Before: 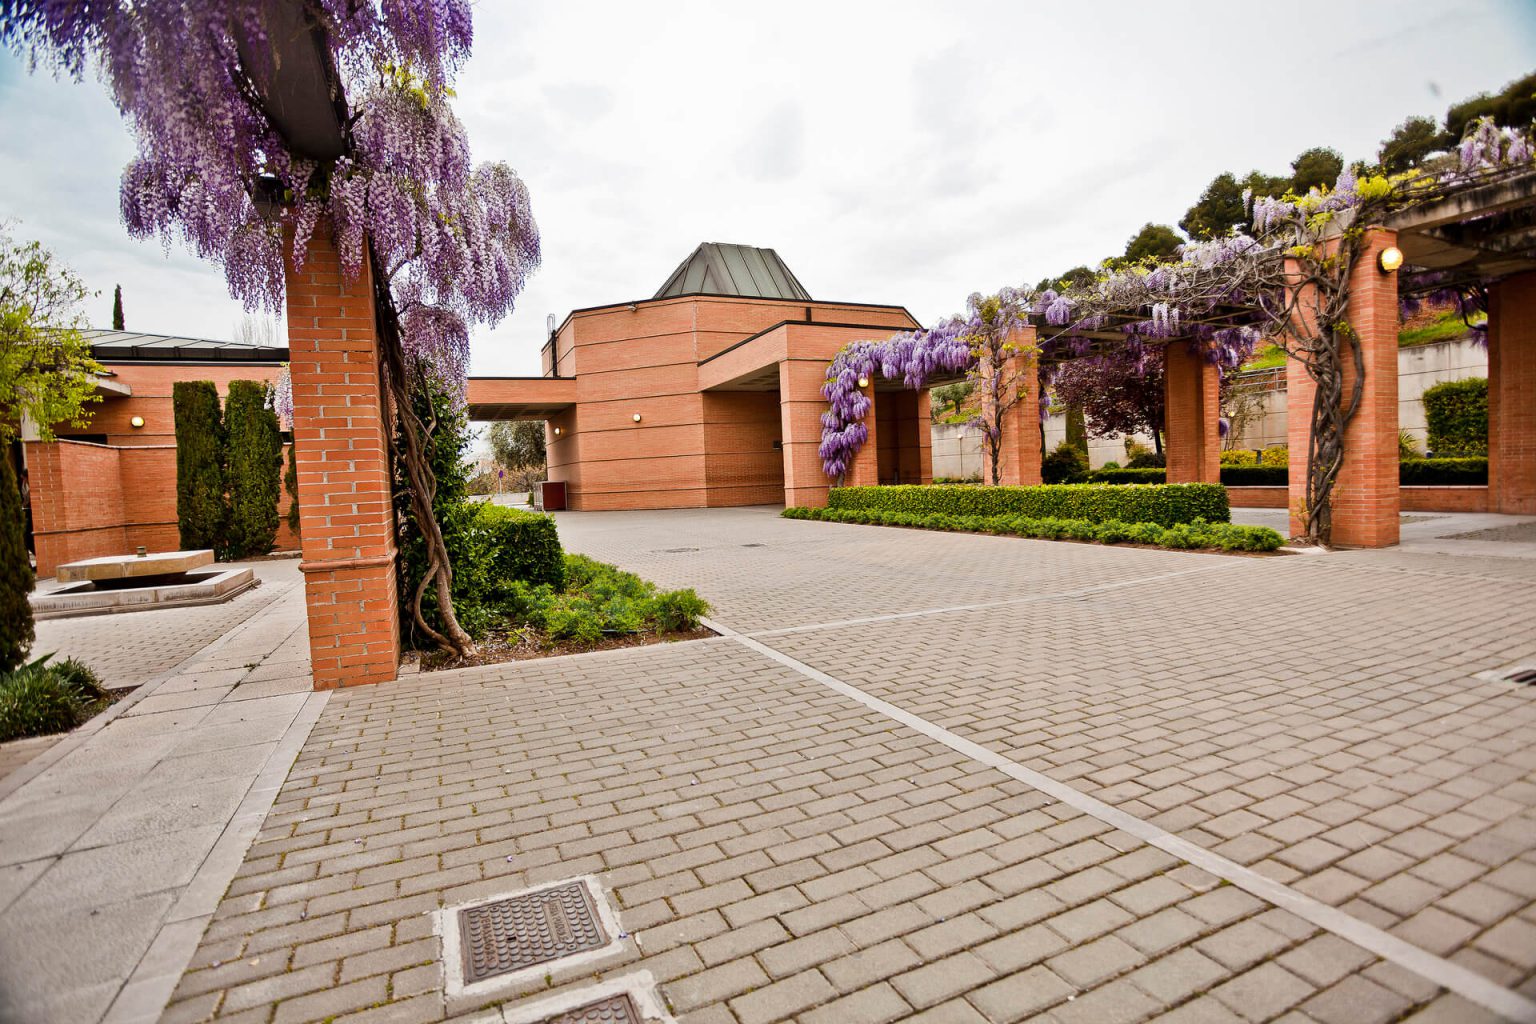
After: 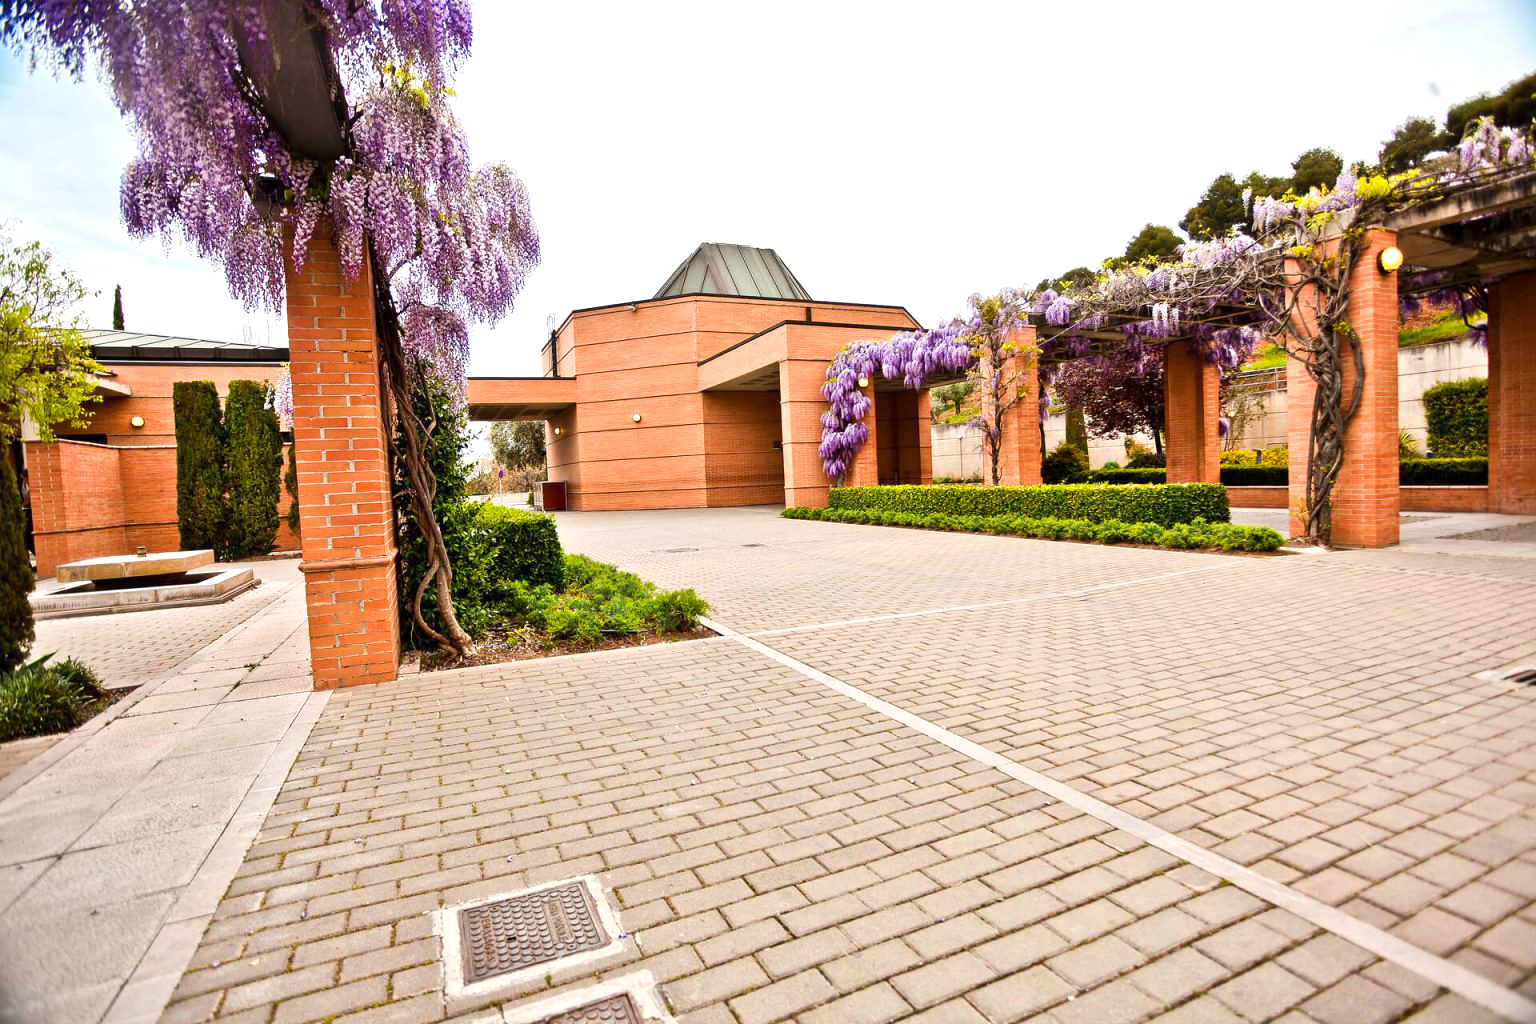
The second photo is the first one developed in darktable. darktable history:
exposure: black level correction 0, exposure 0.5 EV, compensate highlight preservation false
color balance rgb: global vibrance 10%
contrast brightness saturation: contrast 0.1, brightness 0.03, saturation 0.09
